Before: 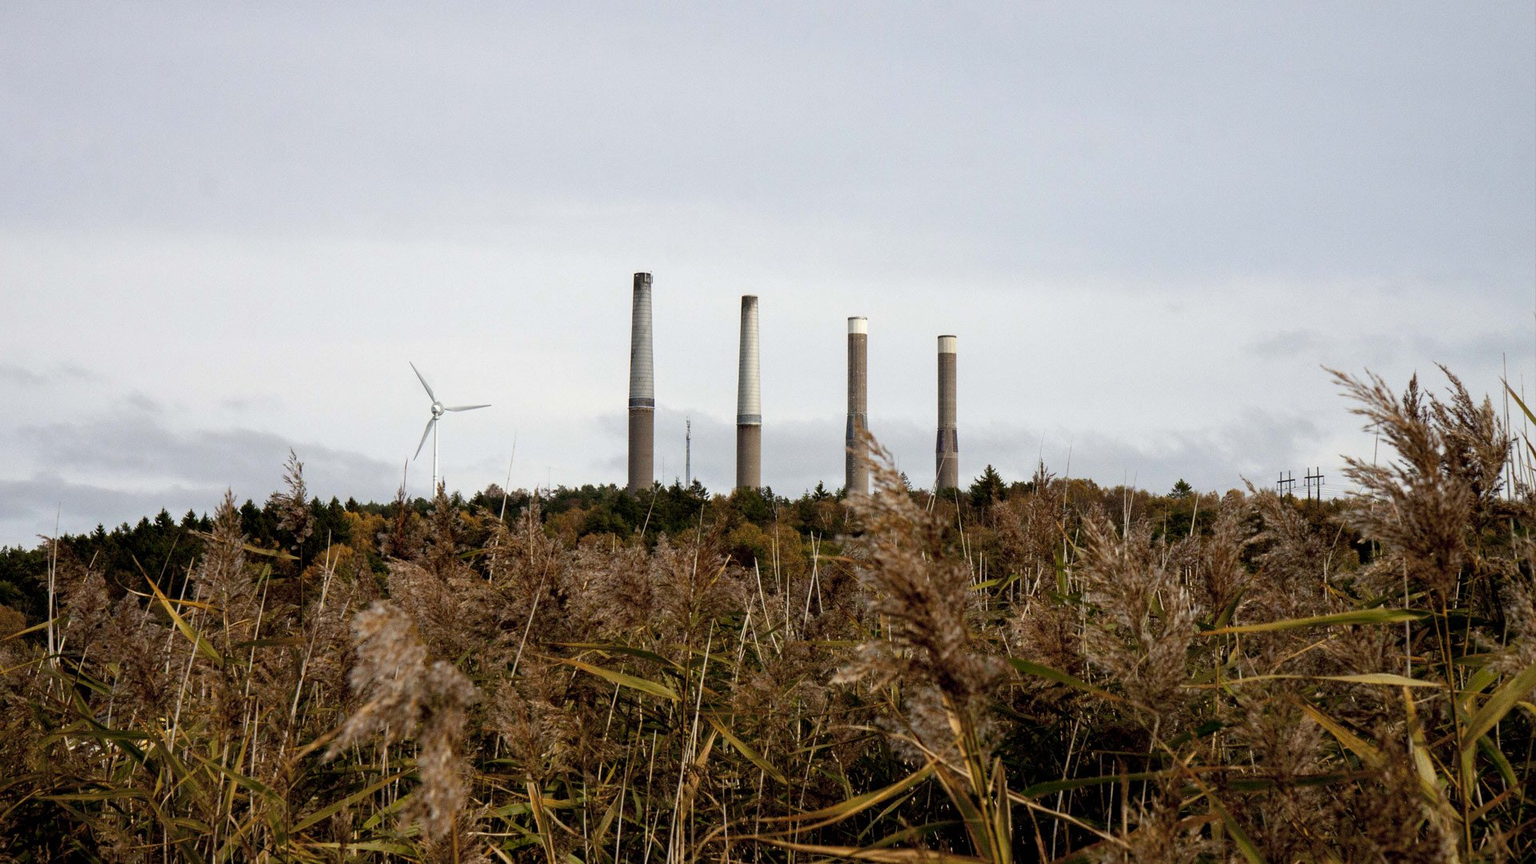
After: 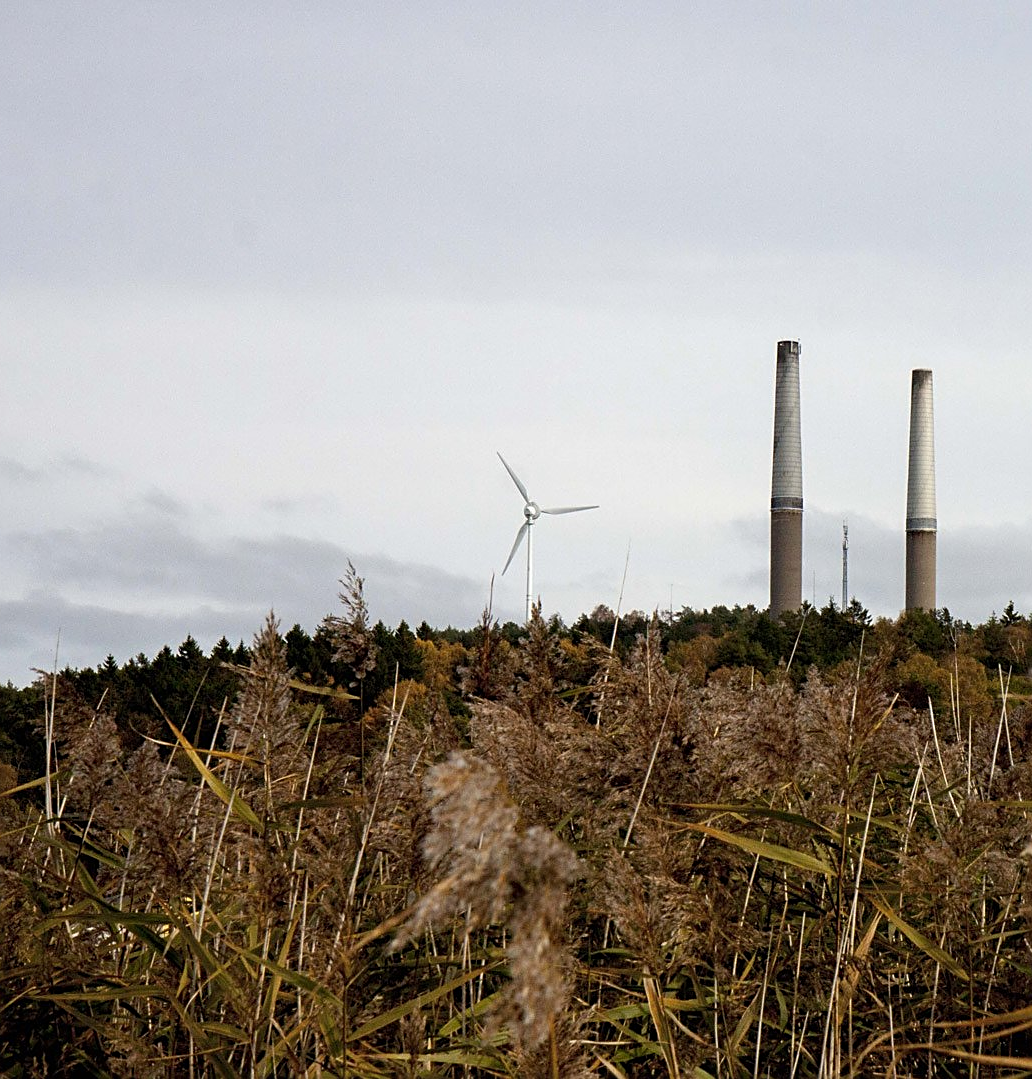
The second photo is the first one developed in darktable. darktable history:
crop: left 0.789%, right 45.417%, bottom 0.083%
sharpen: on, module defaults
